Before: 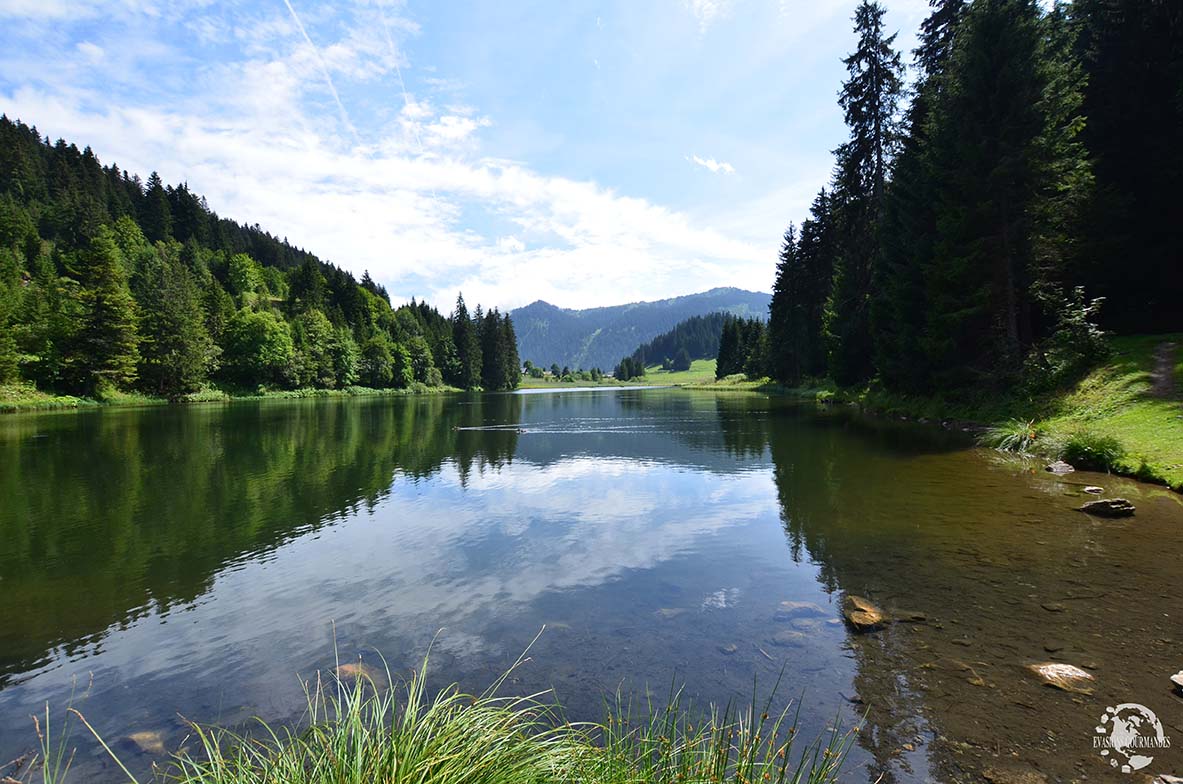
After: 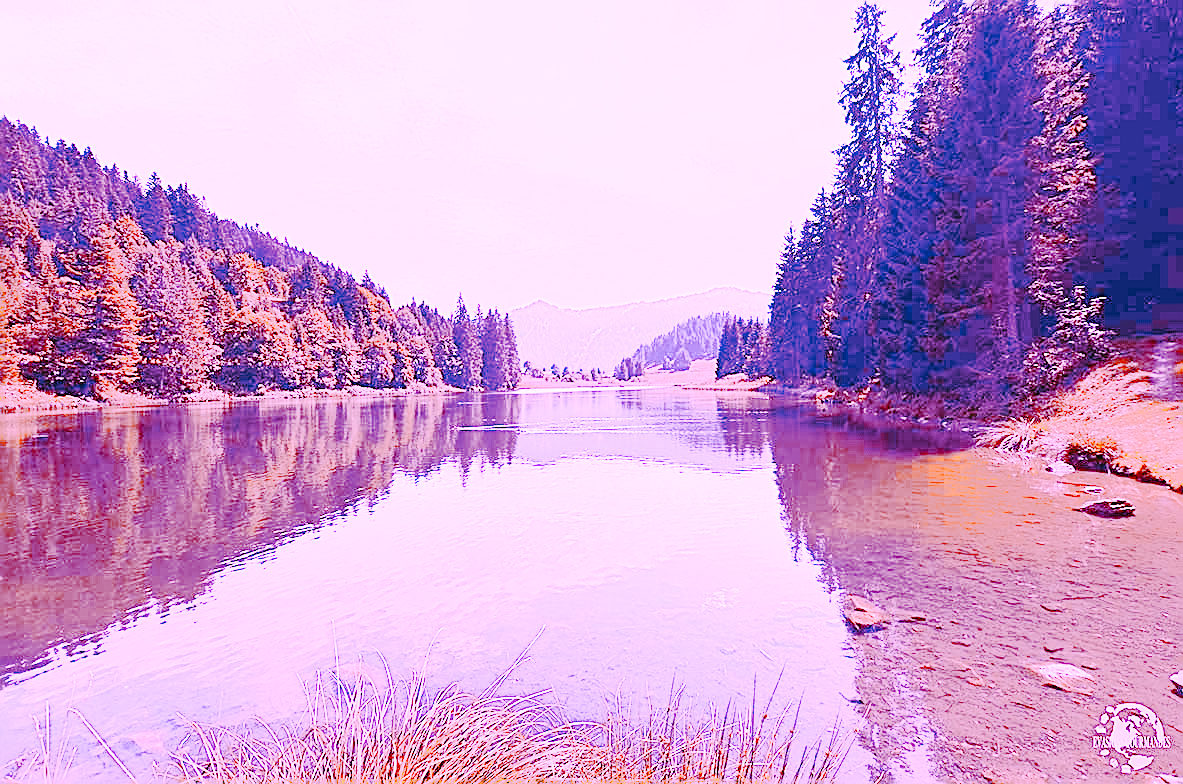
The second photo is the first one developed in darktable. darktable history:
local contrast: highlights 100%, shadows 100%, detail 120%, midtone range 0.2
exposure: black level correction -0.005, exposure 0.622 EV, compensate highlight preservation false
color zones: curves: ch0 [(0.035, 0.242) (0.25, 0.5) (0.384, 0.214) (0.488, 0.255) (0.75, 0.5)]; ch1 [(0.063, 0.379) (0.25, 0.5) (0.354, 0.201) (0.489, 0.085) (0.729, 0.271)]; ch2 [(0.25, 0.5) (0.38, 0.517) (0.442, 0.51) (0.735, 0.456)]
base curve: curves: ch0 [(0, 0) (0.028, 0.03) (0.121, 0.232) (0.46, 0.748) (0.859, 0.968) (1, 1)], preserve colors none
white balance: red 8, blue 8
sharpen: on, module defaults
